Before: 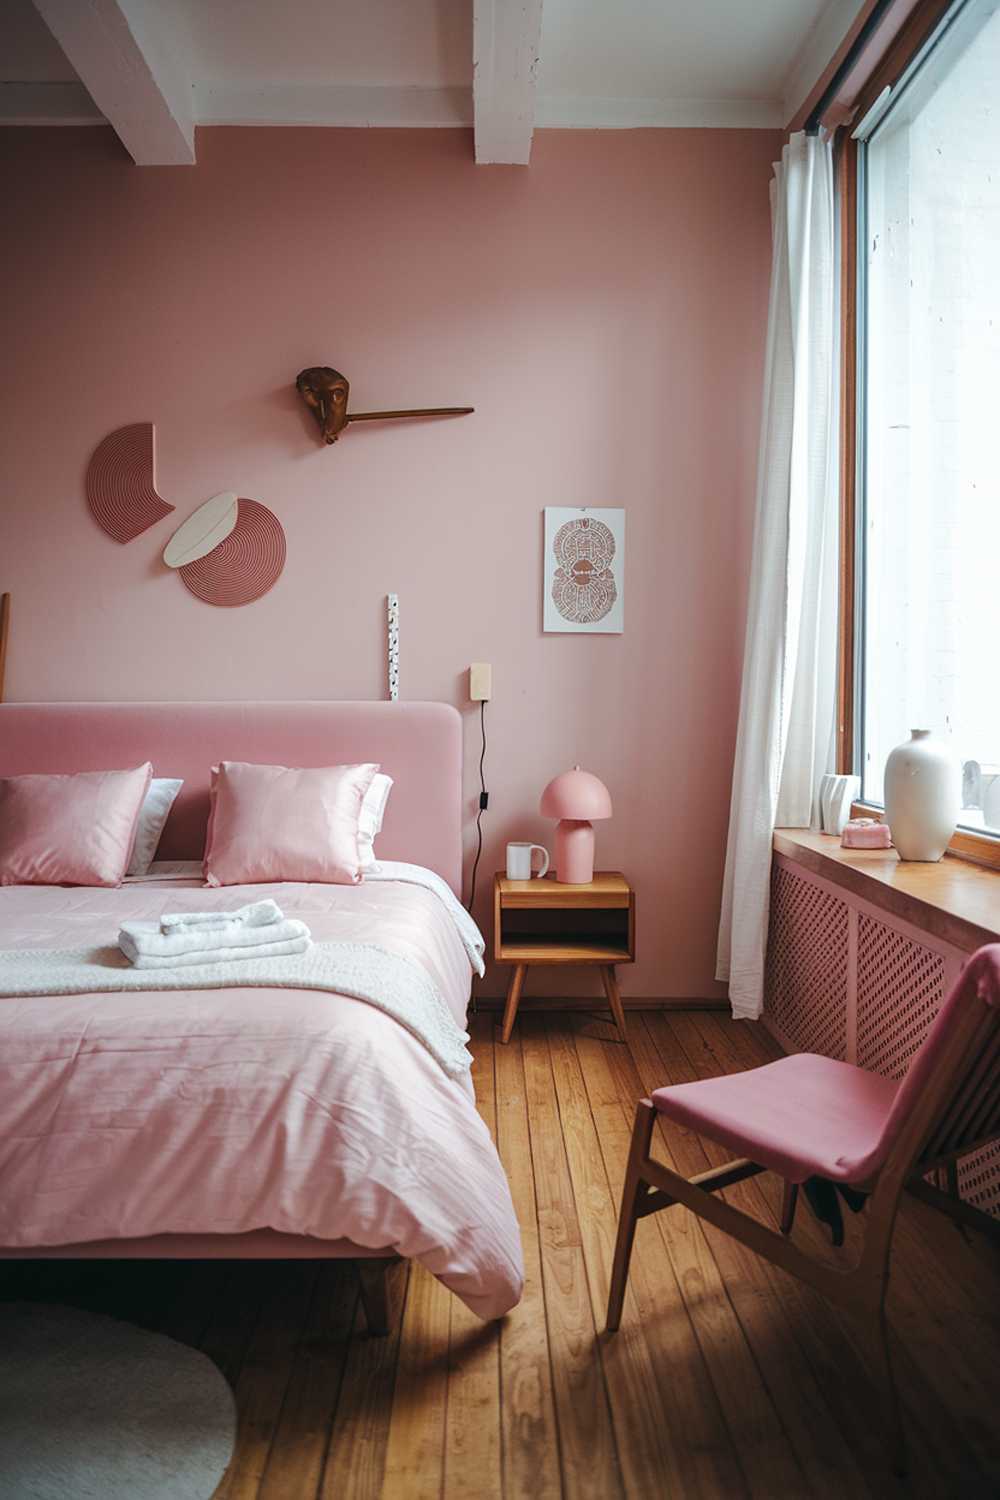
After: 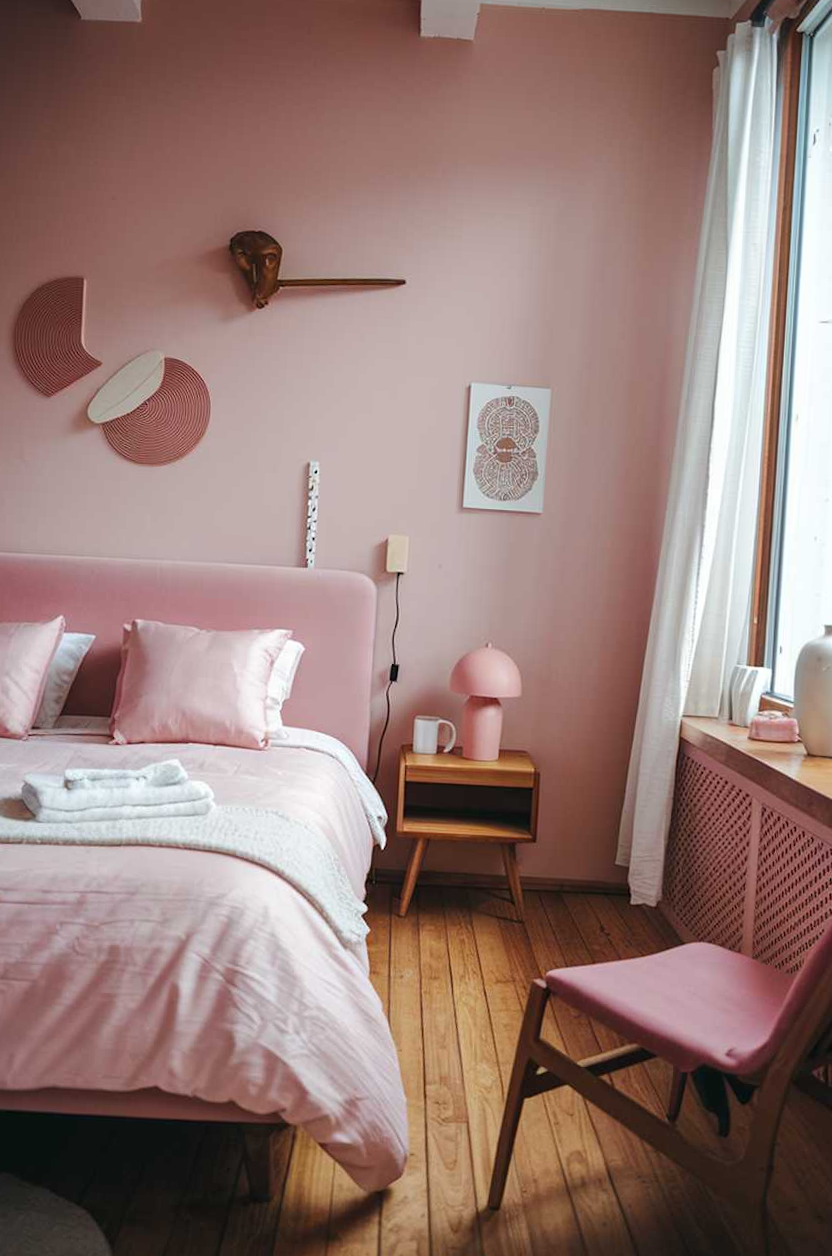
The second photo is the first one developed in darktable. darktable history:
crop and rotate: angle -3.12°, left 5.389%, top 5.169%, right 4.648%, bottom 4.347%
